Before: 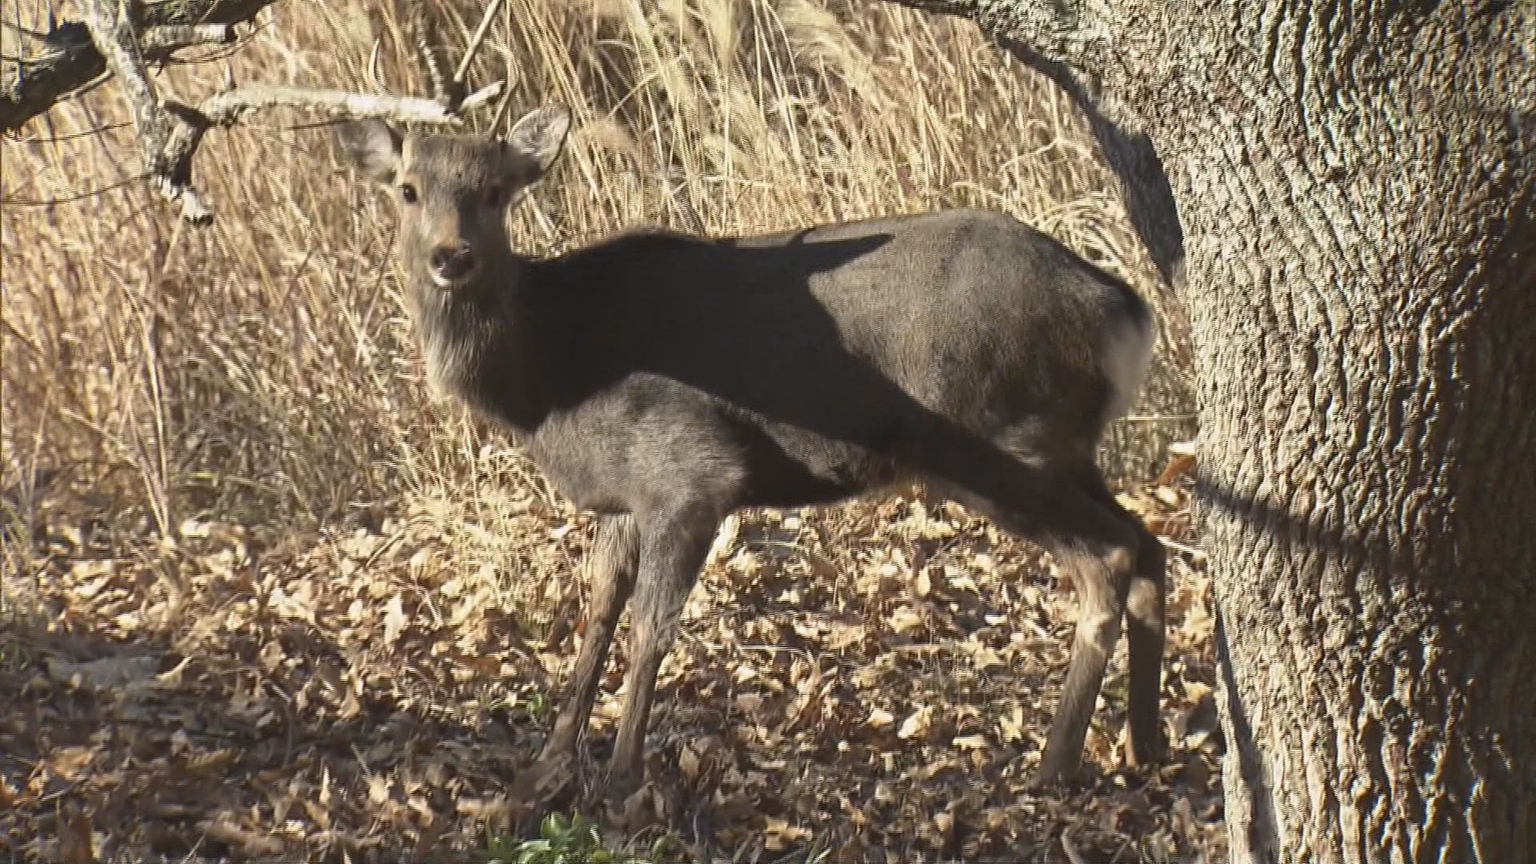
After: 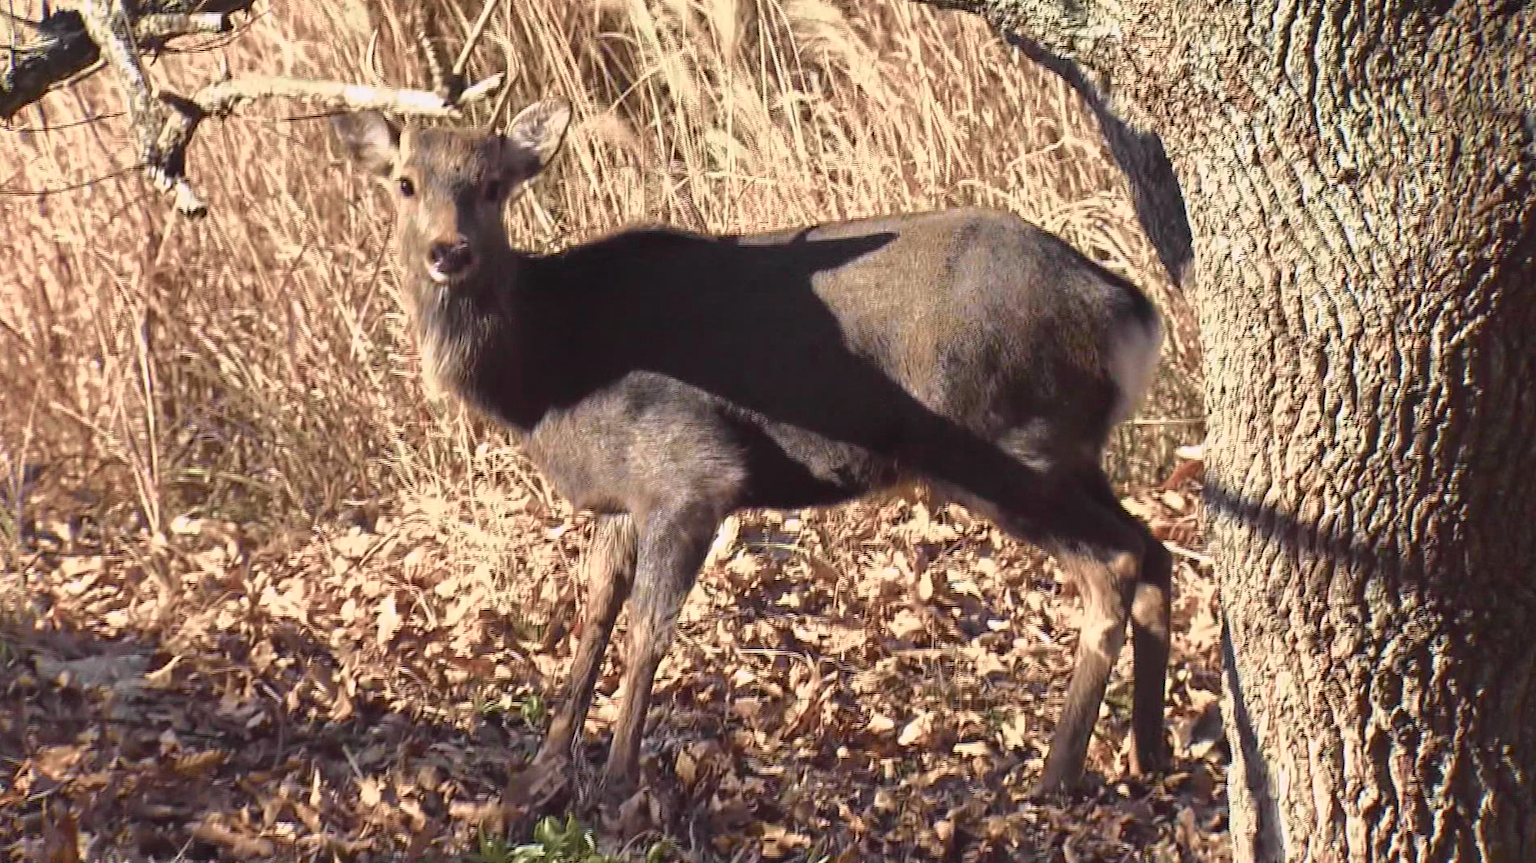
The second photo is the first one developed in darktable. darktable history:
tone curve: curves: ch0 [(0, 0) (0.105, 0.068) (0.195, 0.162) (0.283, 0.283) (0.384, 0.404) (0.485, 0.531) (0.638, 0.681) (0.795, 0.879) (1, 0.977)]; ch1 [(0, 0) (0.161, 0.092) (0.35, 0.33) (0.379, 0.401) (0.456, 0.469) (0.498, 0.506) (0.521, 0.549) (0.58, 0.624) (0.635, 0.671) (1, 1)]; ch2 [(0, 0) (0.371, 0.362) (0.437, 0.437) (0.483, 0.484) (0.53, 0.515) (0.56, 0.58) (0.622, 0.606) (1, 1)], color space Lab, independent channels, preserve colors none
crop and rotate: angle -0.5°
